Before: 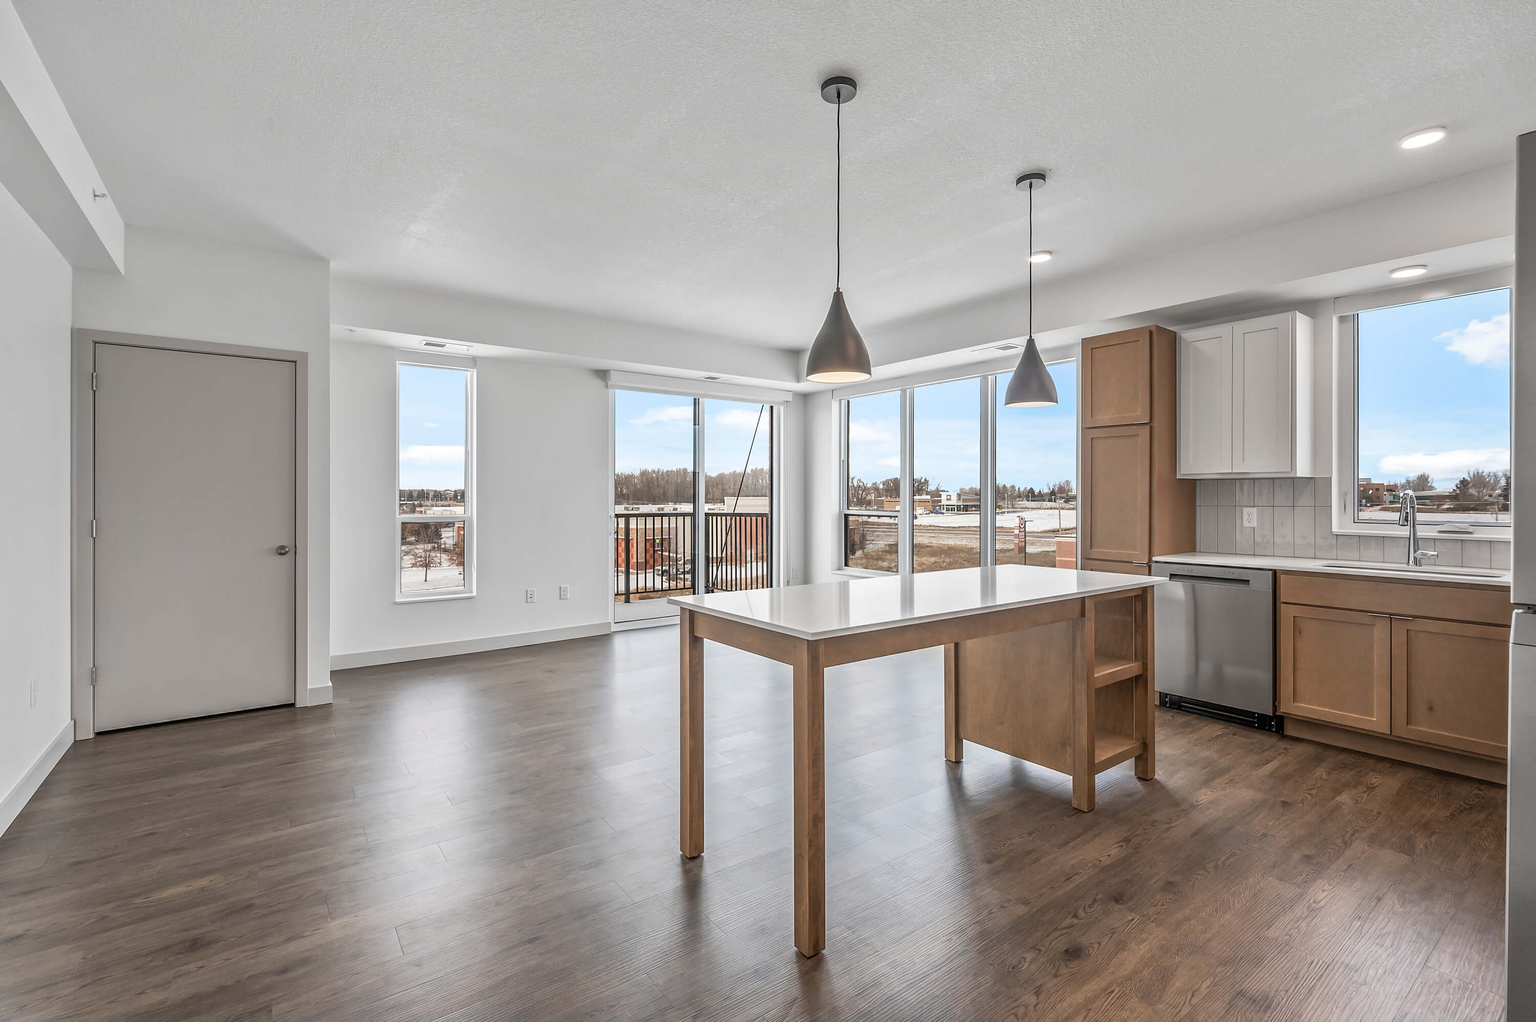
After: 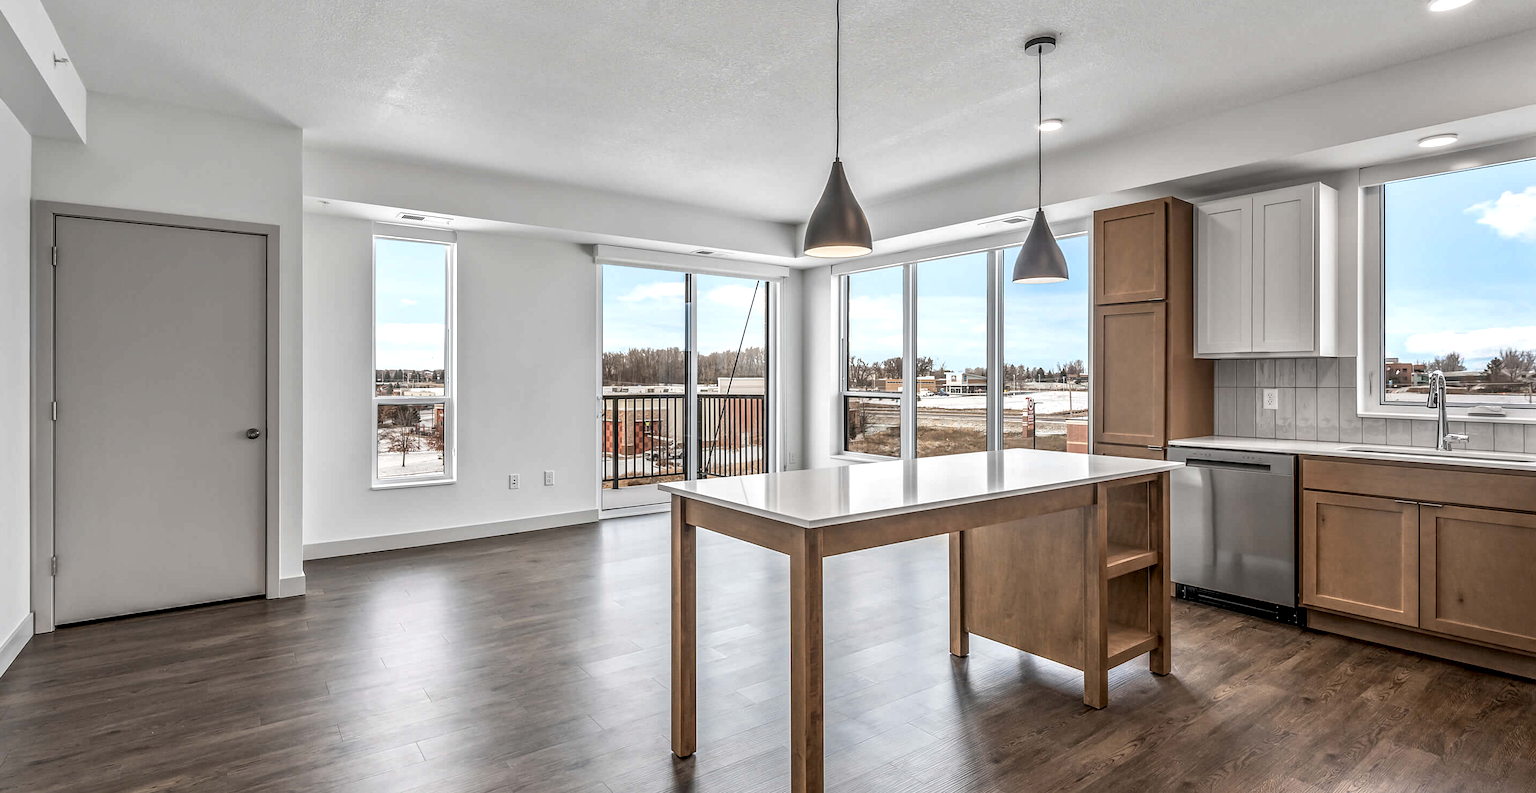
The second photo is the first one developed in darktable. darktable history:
local contrast: detail 150%
crop and rotate: left 2.794%, top 13.533%, right 2.152%, bottom 12.702%
